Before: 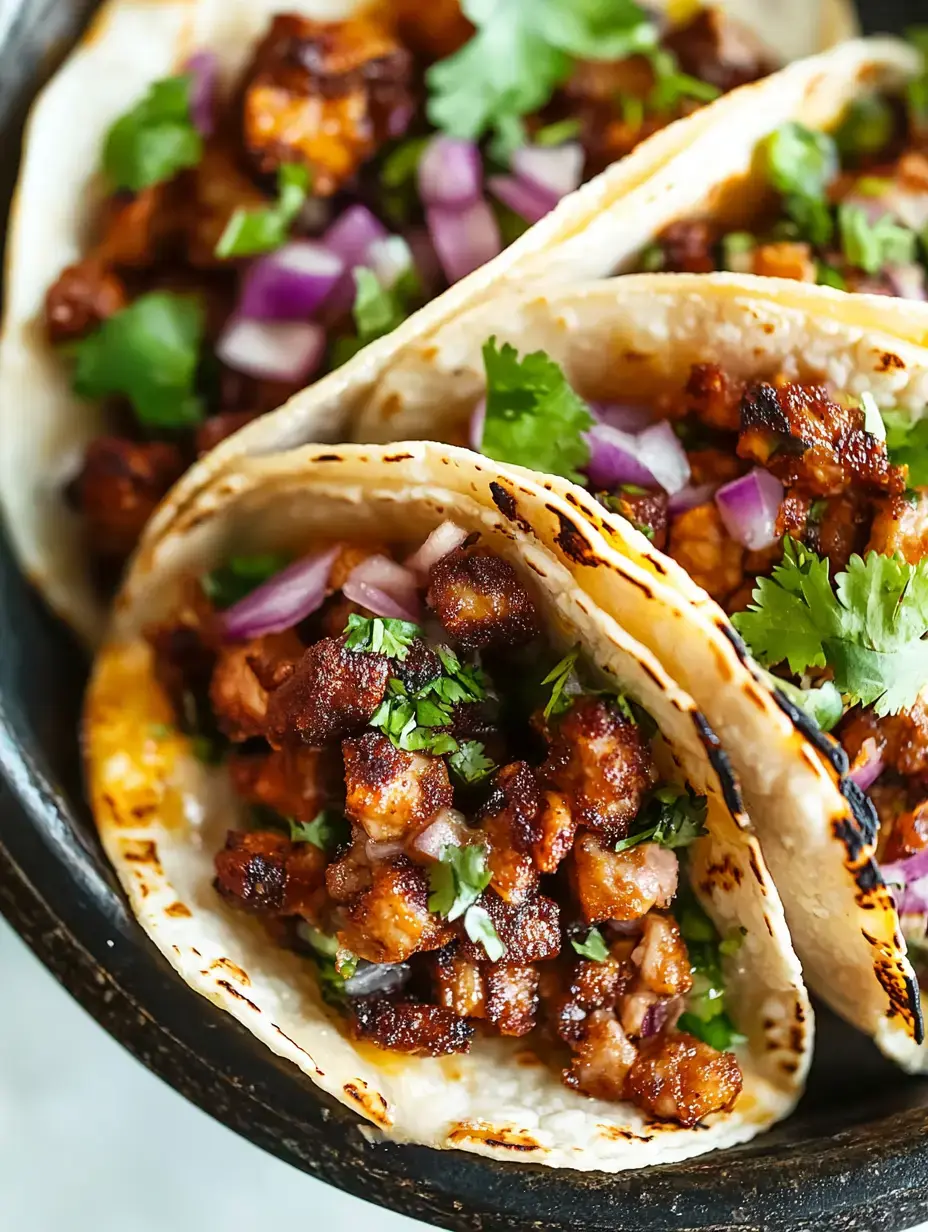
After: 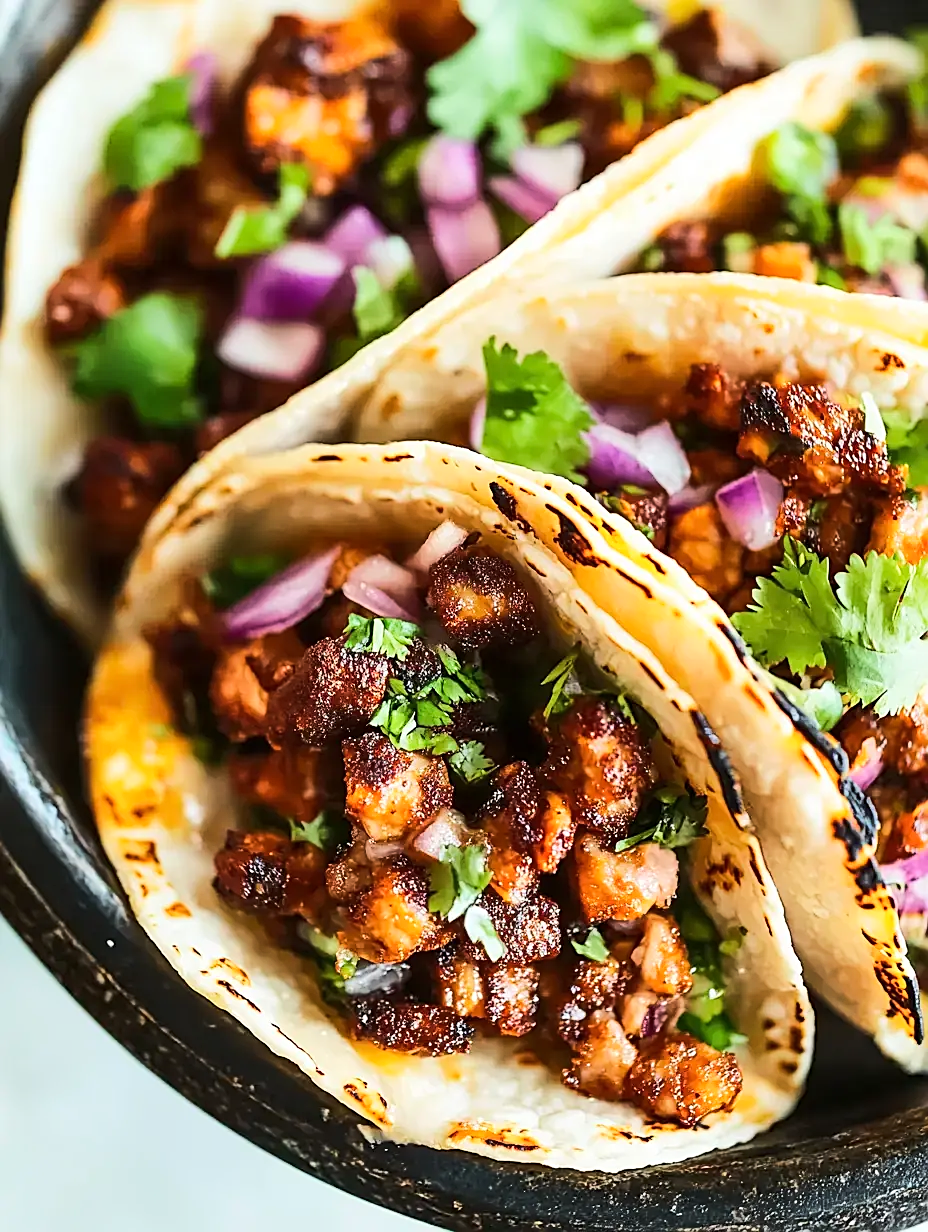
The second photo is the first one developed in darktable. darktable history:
rgb curve: curves: ch0 [(0, 0) (0.284, 0.292) (0.505, 0.644) (1, 1)]; ch1 [(0, 0) (0.284, 0.292) (0.505, 0.644) (1, 1)]; ch2 [(0, 0) (0.284, 0.292) (0.505, 0.644) (1, 1)], compensate middle gray true
sharpen: on, module defaults
